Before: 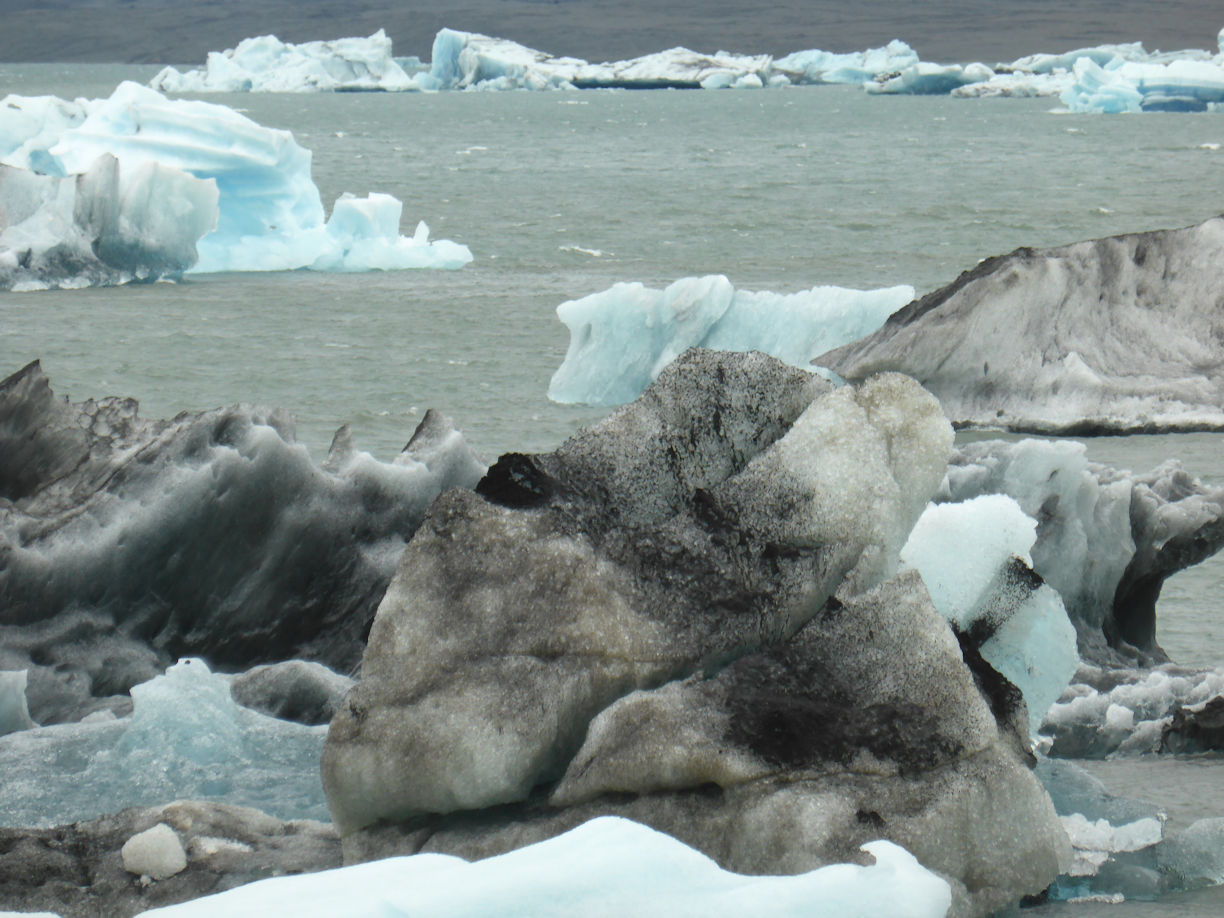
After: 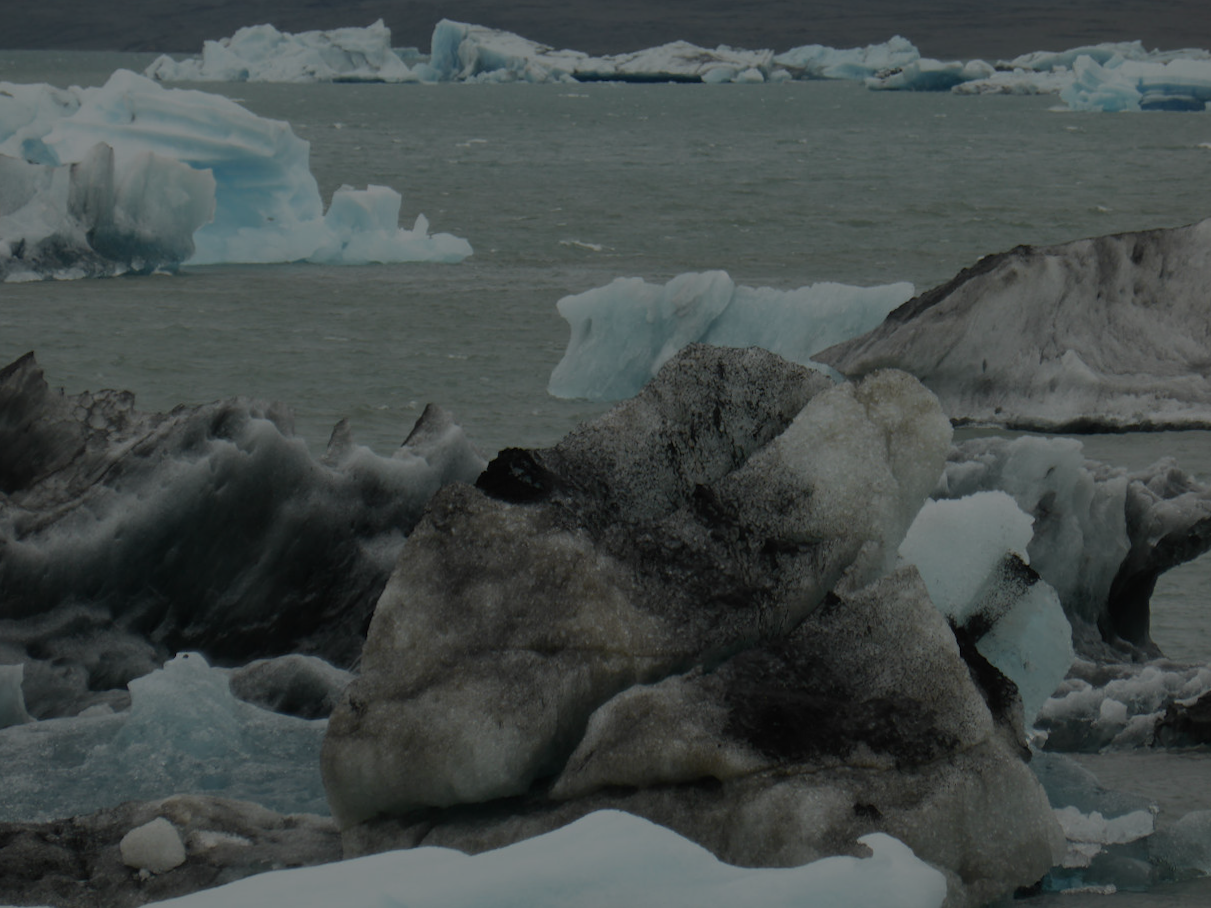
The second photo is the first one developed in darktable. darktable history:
exposure: exposure -2.002 EV, compensate highlight preservation false
rotate and perspective: rotation 0.174°, lens shift (vertical) 0.013, lens shift (horizontal) 0.019, shear 0.001, automatic cropping original format, crop left 0.007, crop right 0.991, crop top 0.016, crop bottom 0.997
